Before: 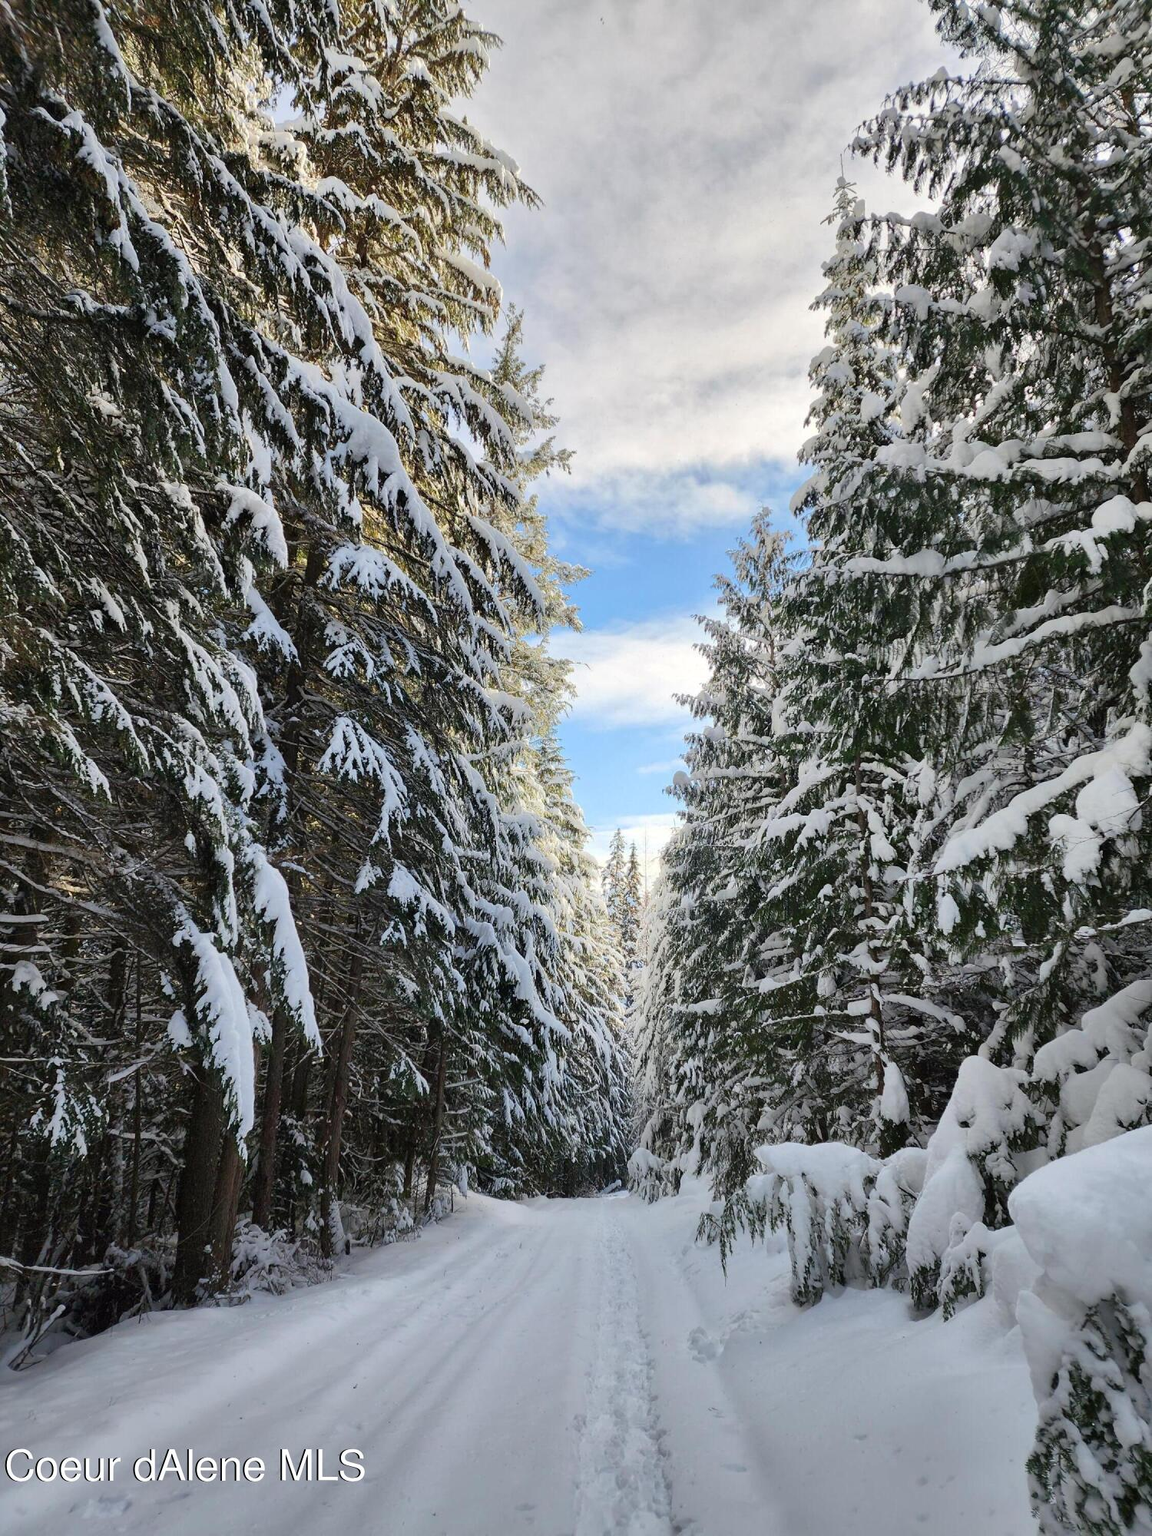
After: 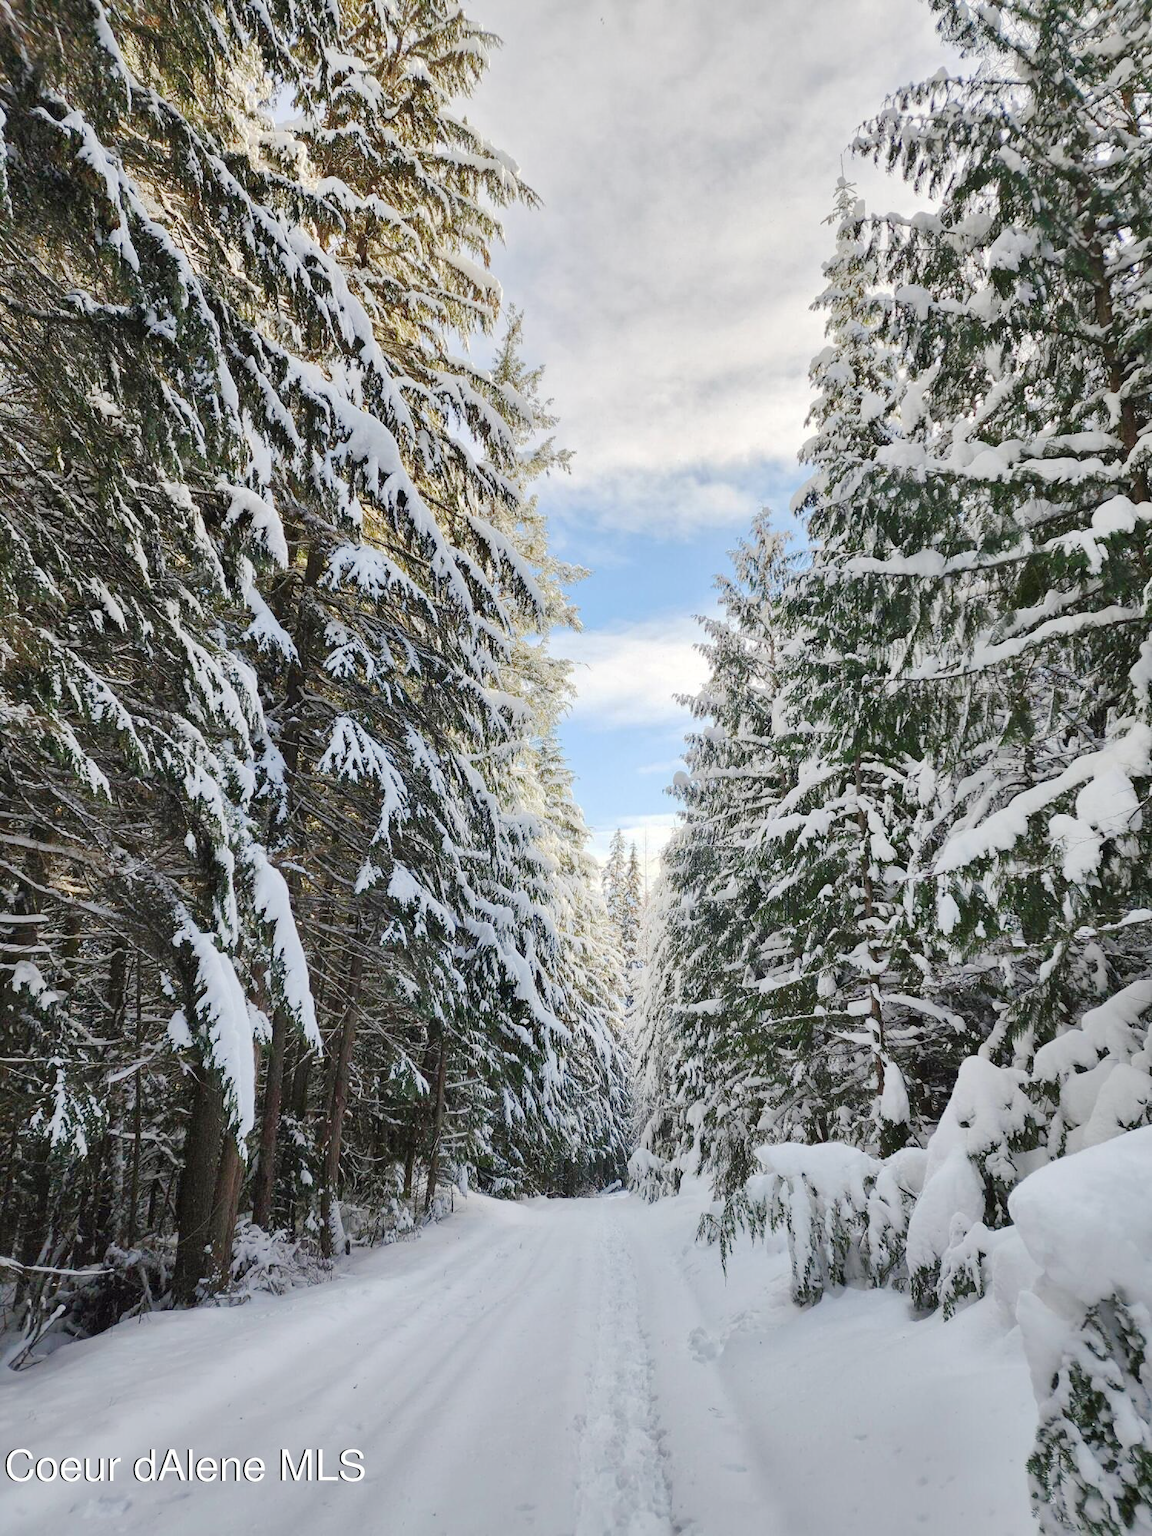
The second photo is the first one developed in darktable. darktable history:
base curve: curves: ch0 [(0, 0) (0.158, 0.273) (0.879, 0.895) (1, 1)], preserve colors none
shadows and highlights: shadows 25.6, highlights -24.57
